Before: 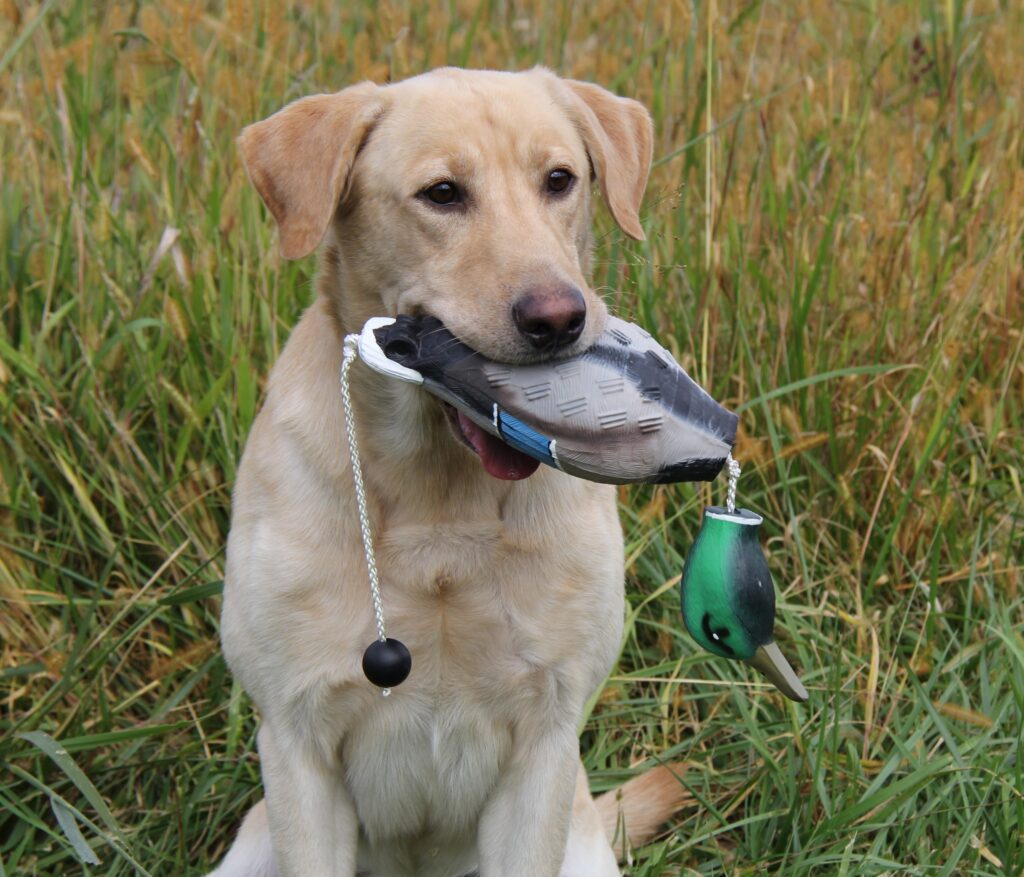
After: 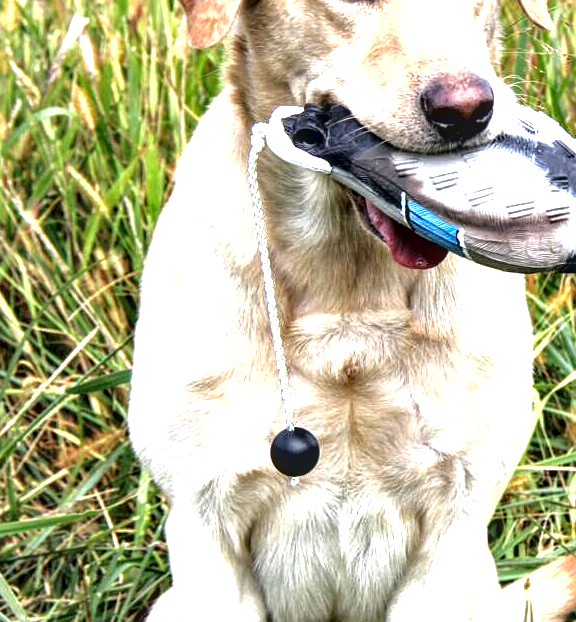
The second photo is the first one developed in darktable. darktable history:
crop: left 8.985%, top 24.172%, right 34.721%, bottom 4.815%
exposure: black level correction 0.001, exposure 1.736 EV, compensate exposure bias true, compensate highlight preservation false
local contrast: highlights 63%, detail 143%, midtone range 0.43
sharpen: radius 1.284, amount 0.305, threshold 0.142
shadows and highlights: shadows -20.29, white point adjustment -2.12, highlights -35.22
contrast brightness saturation: saturation -0.069
contrast equalizer: octaves 7, y [[0.6 ×6], [0.55 ×6], [0 ×6], [0 ×6], [0 ×6]]
